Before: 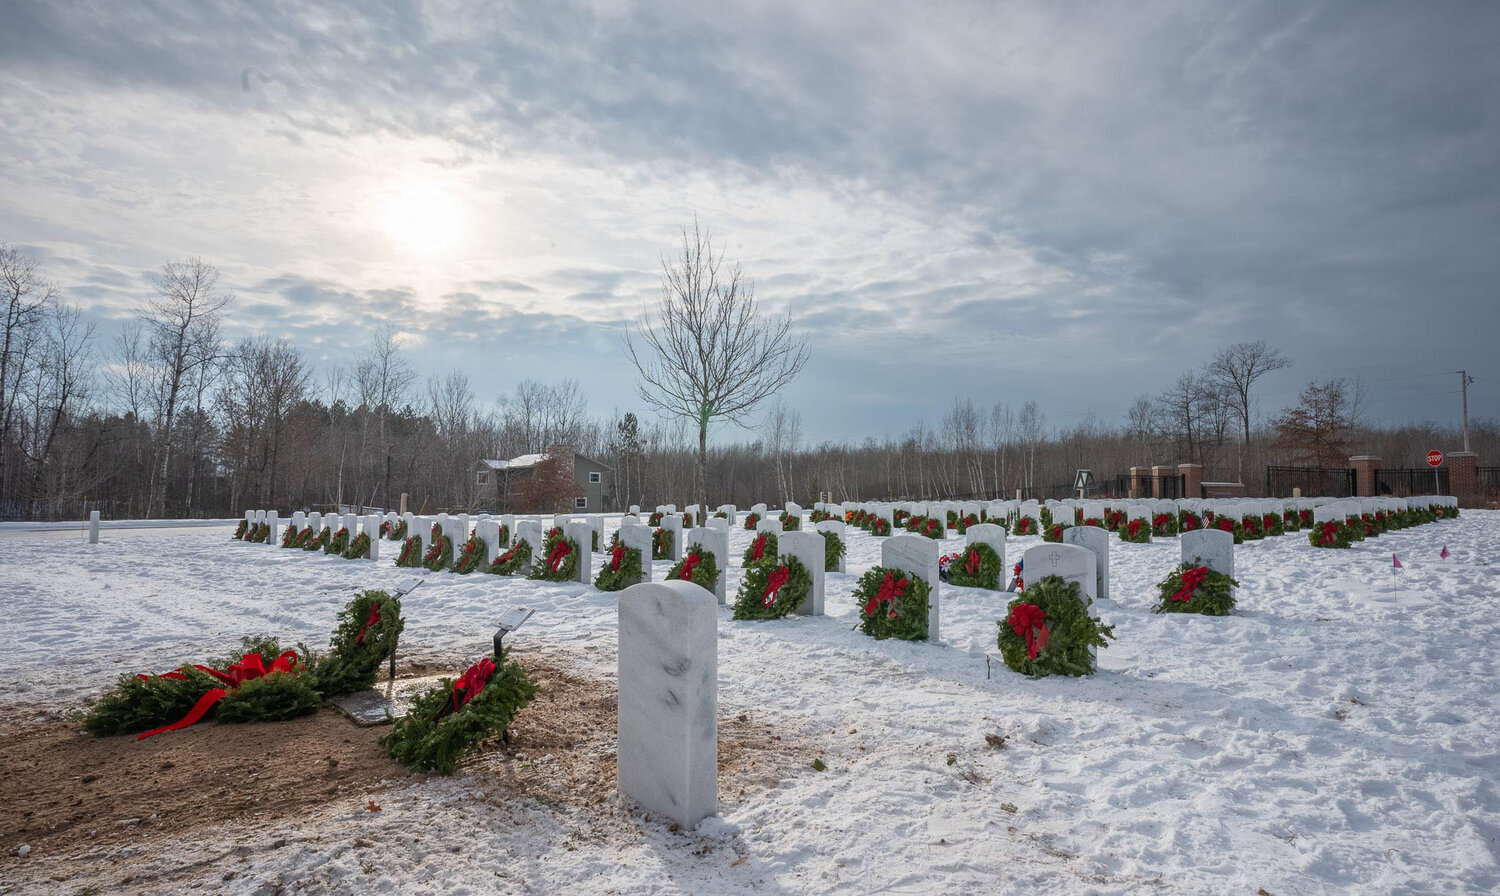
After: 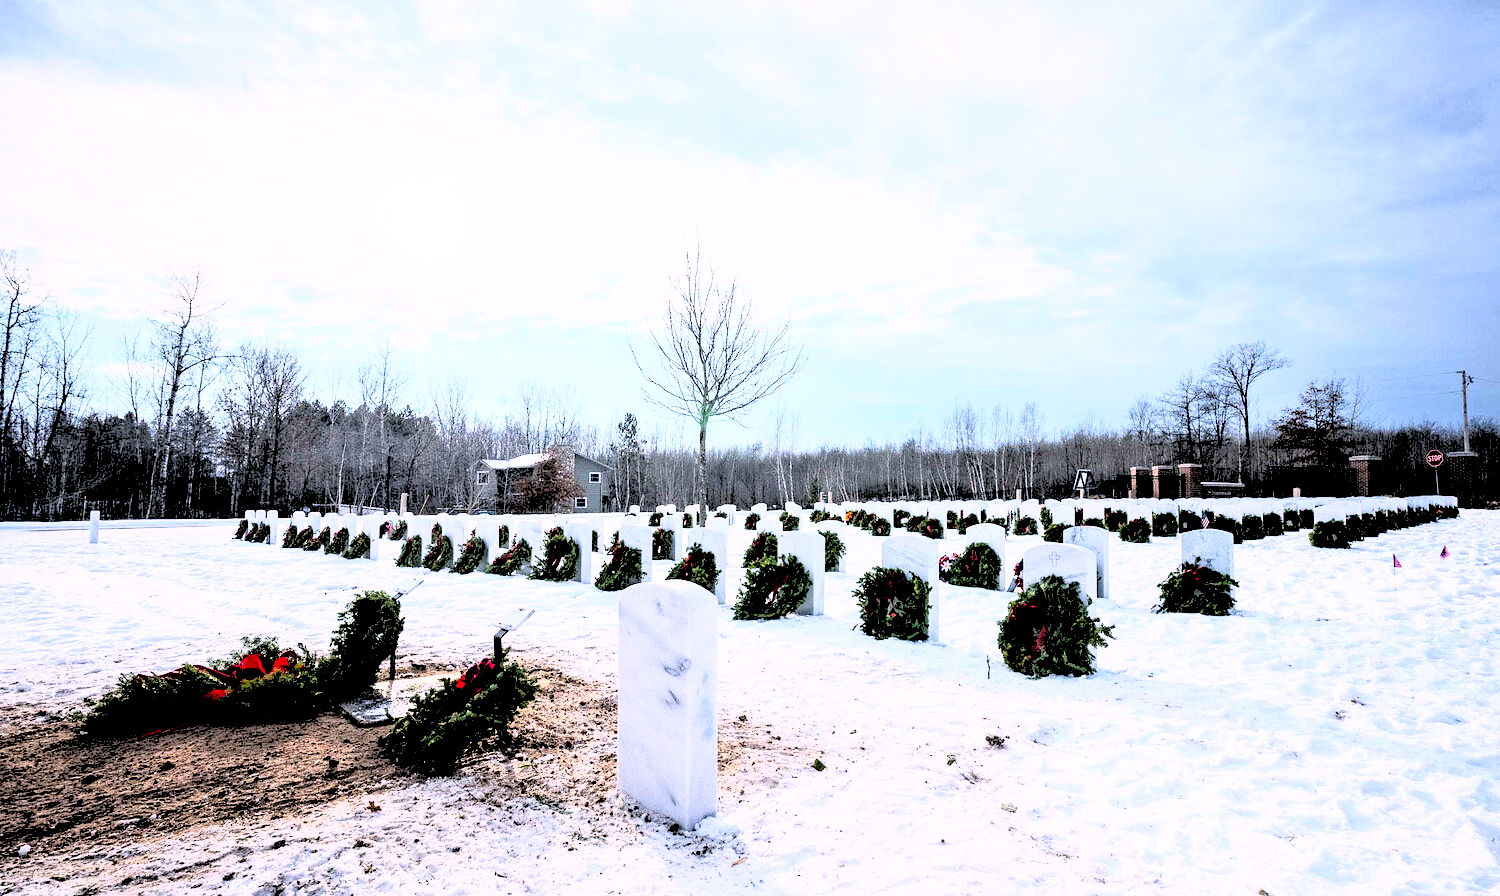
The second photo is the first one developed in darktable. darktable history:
rgb curve: curves: ch0 [(0, 0) (0.21, 0.15) (0.24, 0.21) (0.5, 0.75) (0.75, 0.96) (0.89, 0.99) (1, 1)]; ch1 [(0, 0.02) (0.21, 0.13) (0.25, 0.2) (0.5, 0.67) (0.75, 0.9) (0.89, 0.97) (1, 1)]; ch2 [(0, 0.02) (0.21, 0.13) (0.25, 0.2) (0.5, 0.67) (0.75, 0.9) (0.89, 0.97) (1, 1)], compensate middle gray true
color balance rgb: shadows lift › chroma 2%, shadows lift › hue 185.64°, power › luminance 1.48%, highlights gain › chroma 3%, highlights gain › hue 54.51°, global offset › luminance -0.4%, perceptual saturation grading › highlights -18.47%, perceptual saturation grading › mid-tones 6.62%, perceptual saturation grading › shadows 28.22%, perceptual brilliance grading › highlights 15.68%, perceptual brilliance grading › shadows -14.29%, global vibrance 25.96%, contrast 6.45%
white balance: red 0.967, blue 1.119, emerald 0.756
rgb levels: levels [[0.027, 0.429, 0.996], [0, 0.5, 1], [0, 0.5, 1]]
